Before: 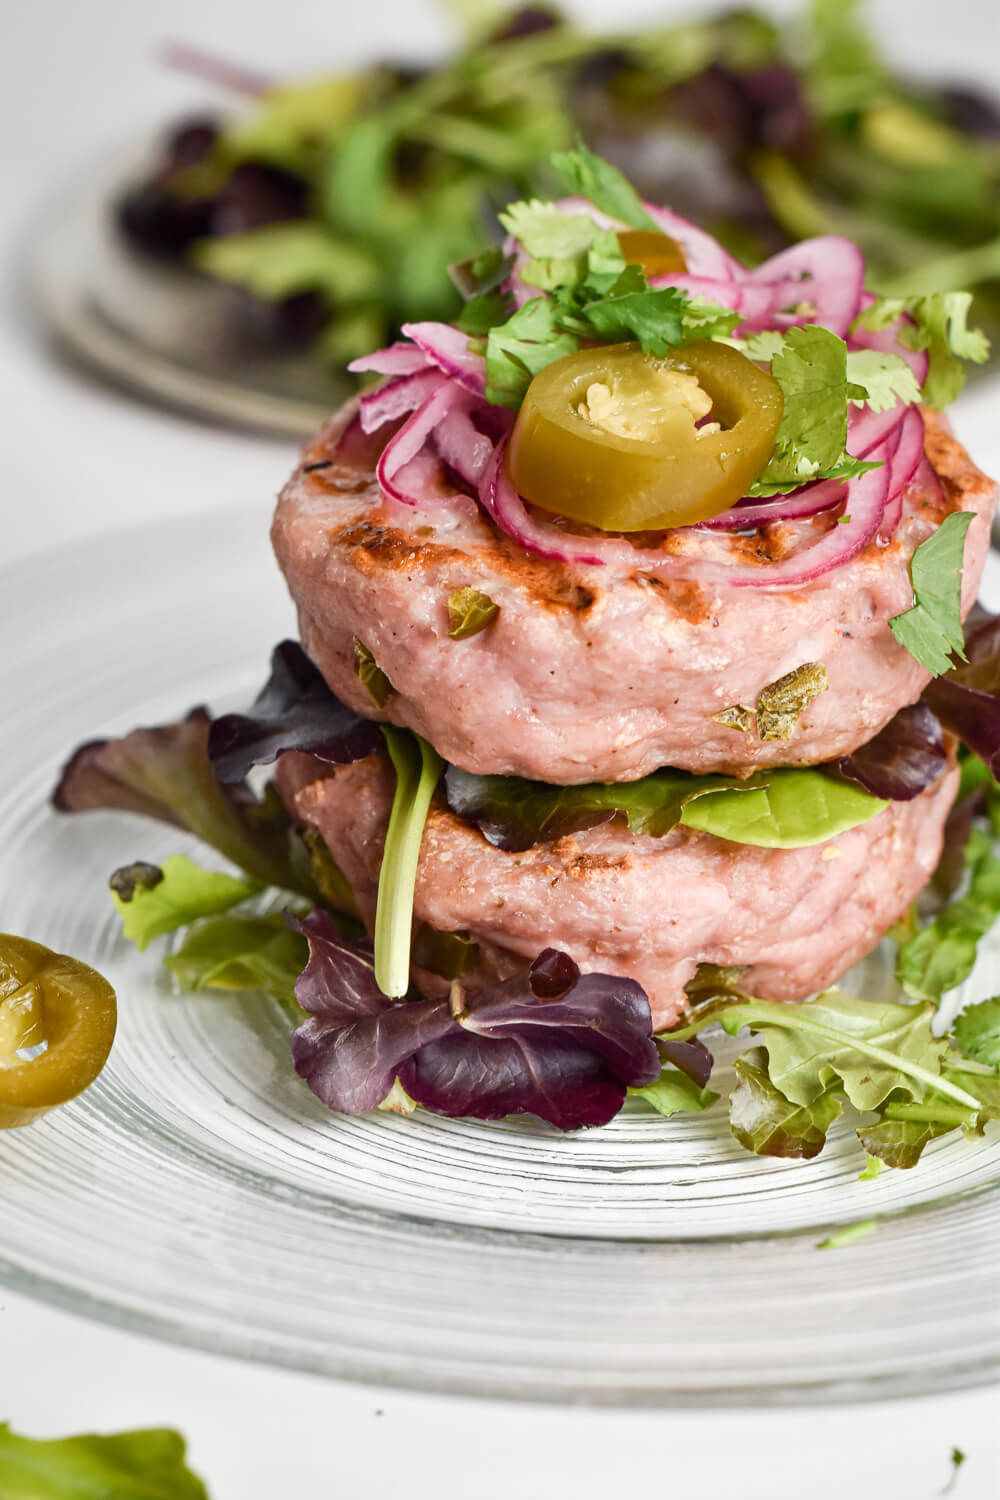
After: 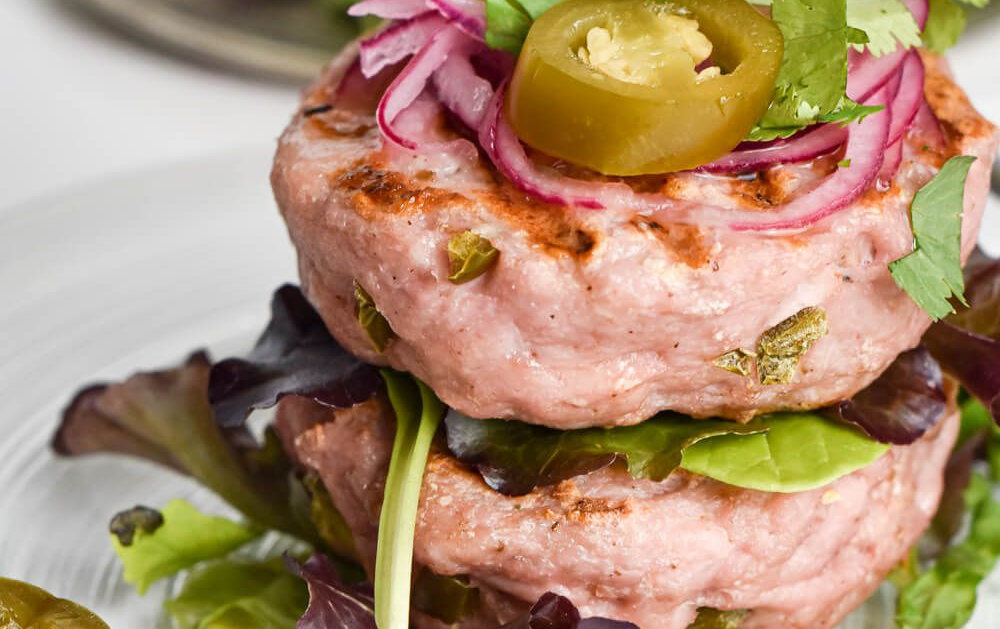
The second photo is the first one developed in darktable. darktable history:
crop and rotate: top 23.763%, bottom 34.281%
